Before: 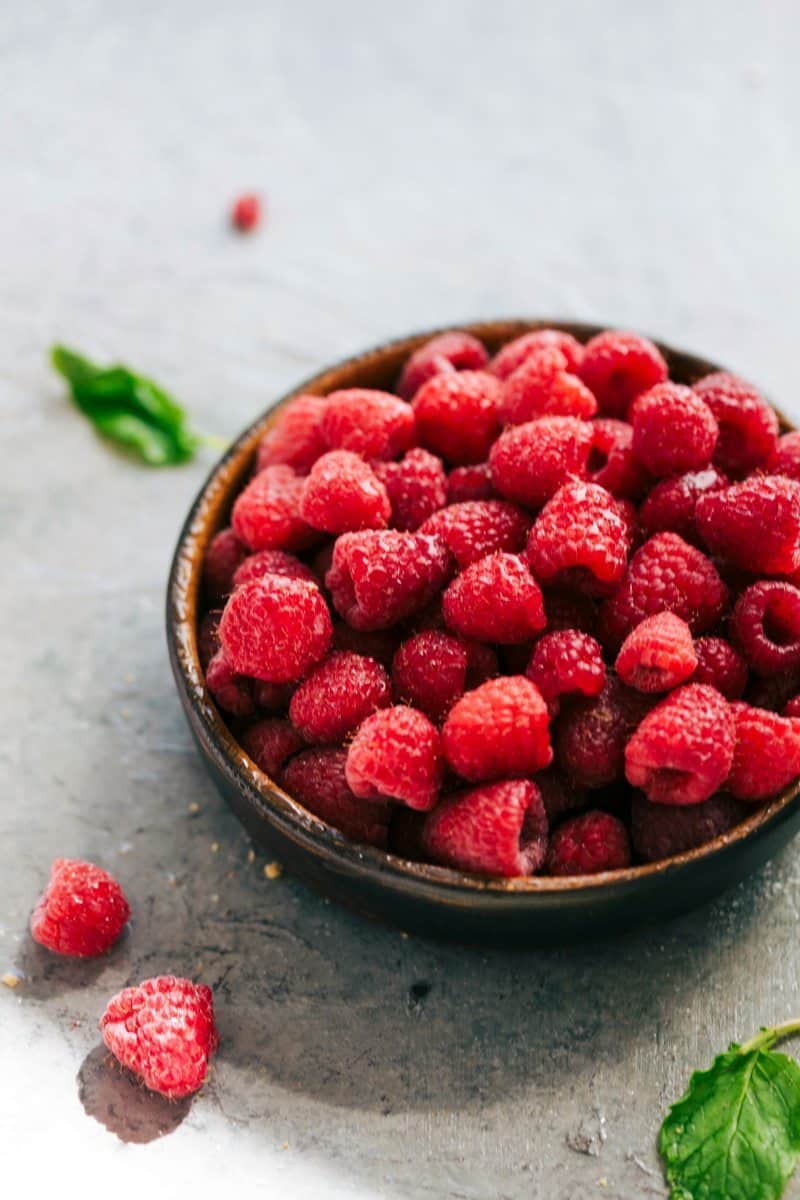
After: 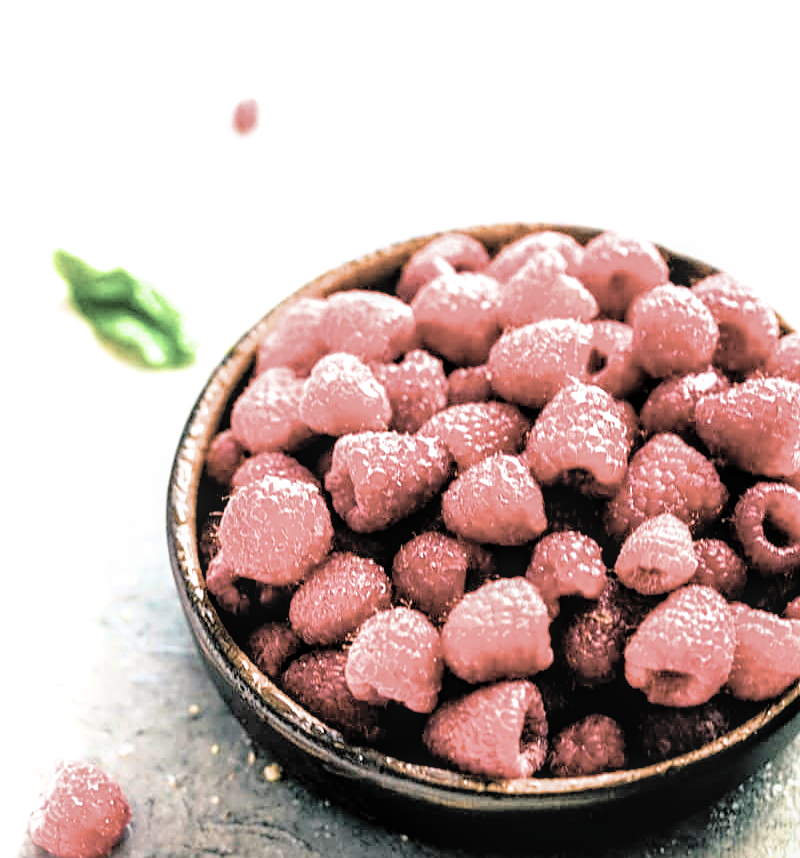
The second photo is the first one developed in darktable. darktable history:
crop and rotate: top 8.198%, bottom 20.252%
filmic rgb: black relative exposure -4.91 EV, white relative exposure 2.82 EV, hardness 3.7, color science v6 (2022), iterations of high-quality reconstruction 0
local contrast: on, module defaults
exposure: exposure 0.609 EV, compensate highlight preservation false
tone equalizer: -8 EV -0.777 EV, -7 EV -0.737 EV, -6 EV -0.607 EV, -5 EV -0.415 EV, -3 EV 0.373 EV, -2 EV 0.6 EV, -1 EV 0.682 EV, +0 EV 0.736 EV
color balance rgb: linear chroma grading › shadows 9.311%, linear chroma grading › highlights 9.71%, linear chroma grading › global chroma 15.173%, linear chroma grading › mid-tones 14.958%, perceptual saturation grading › global saturation 25.558%, global vibrance 20%
sharpen: on, module defaults
contrast brightness saturation: brightness 0.185, saturation -0.504
